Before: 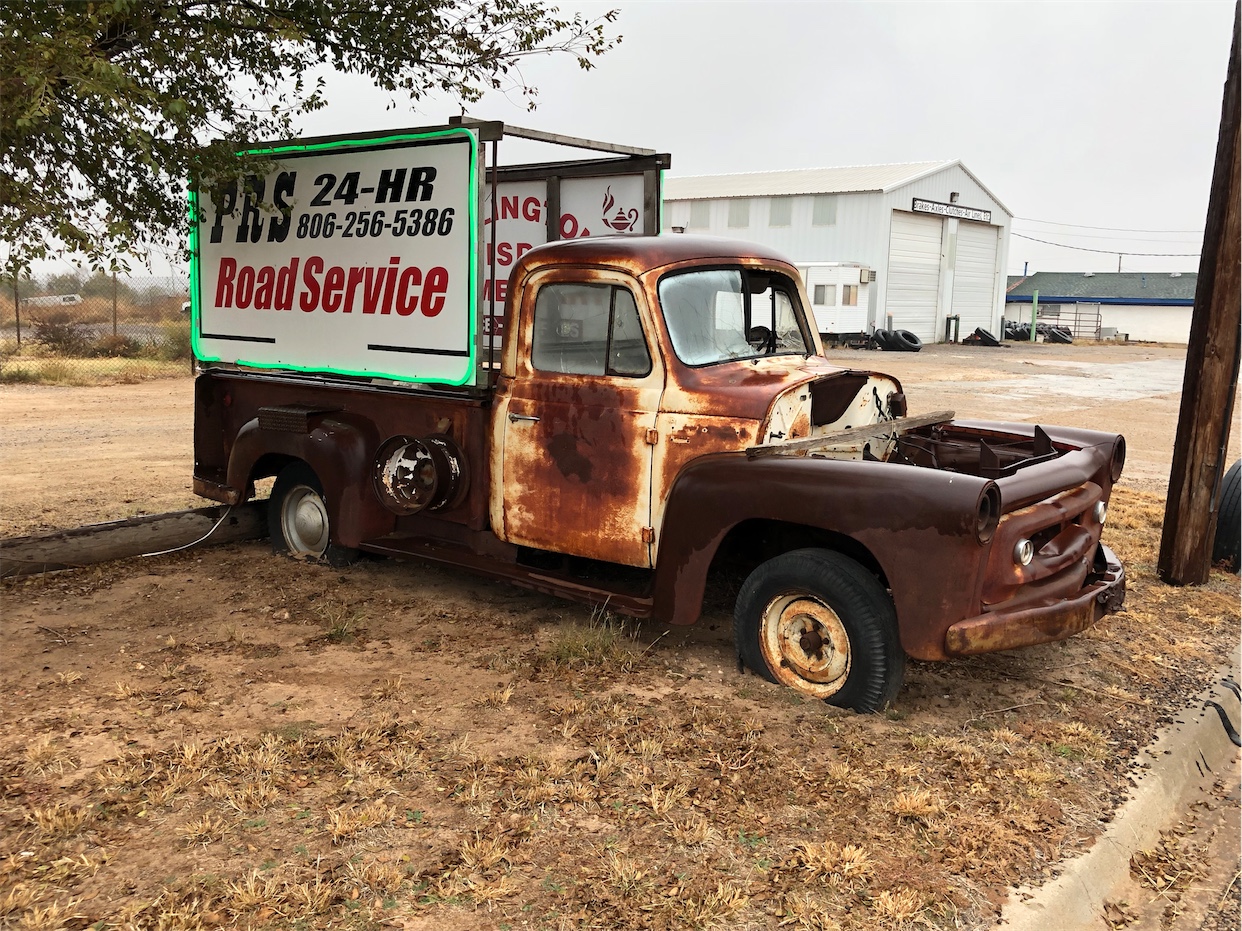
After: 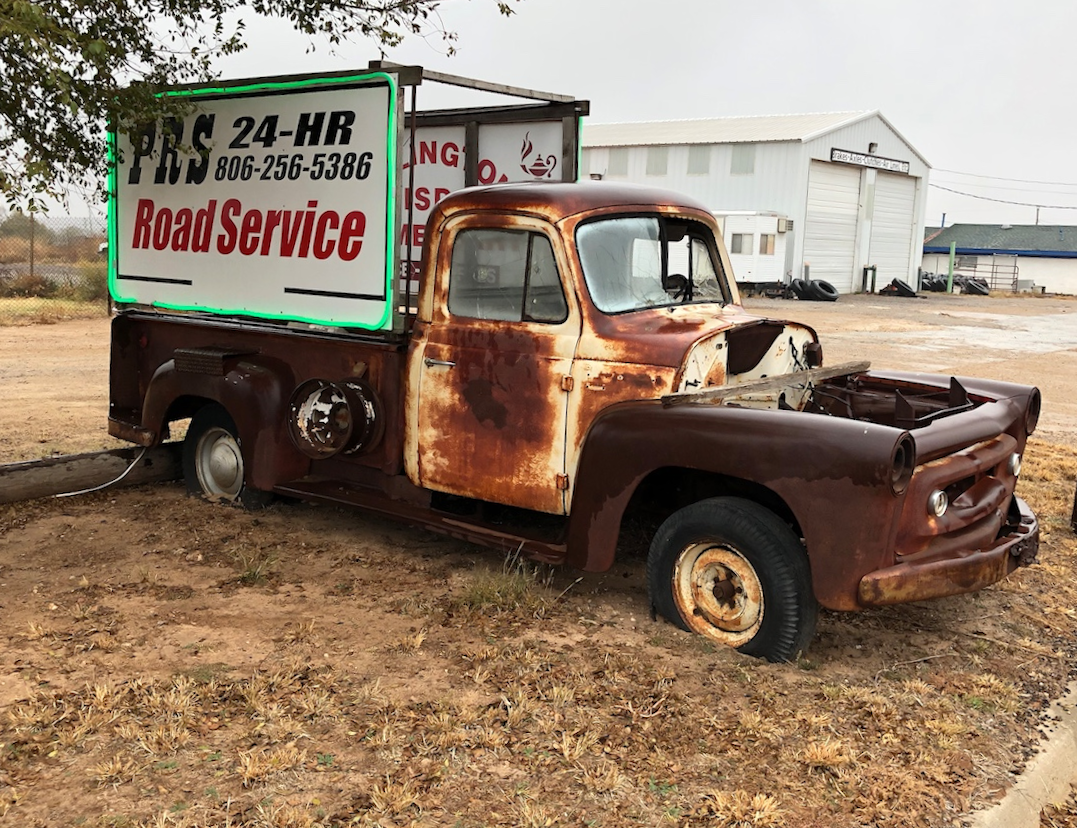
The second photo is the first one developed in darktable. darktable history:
crop and rotate: angle -3.27°, left 5.211%, top 5.211%, right 4.607%, bottom 4.607%
rotate and perspective: rotation -2.56°, automatic cropping off
